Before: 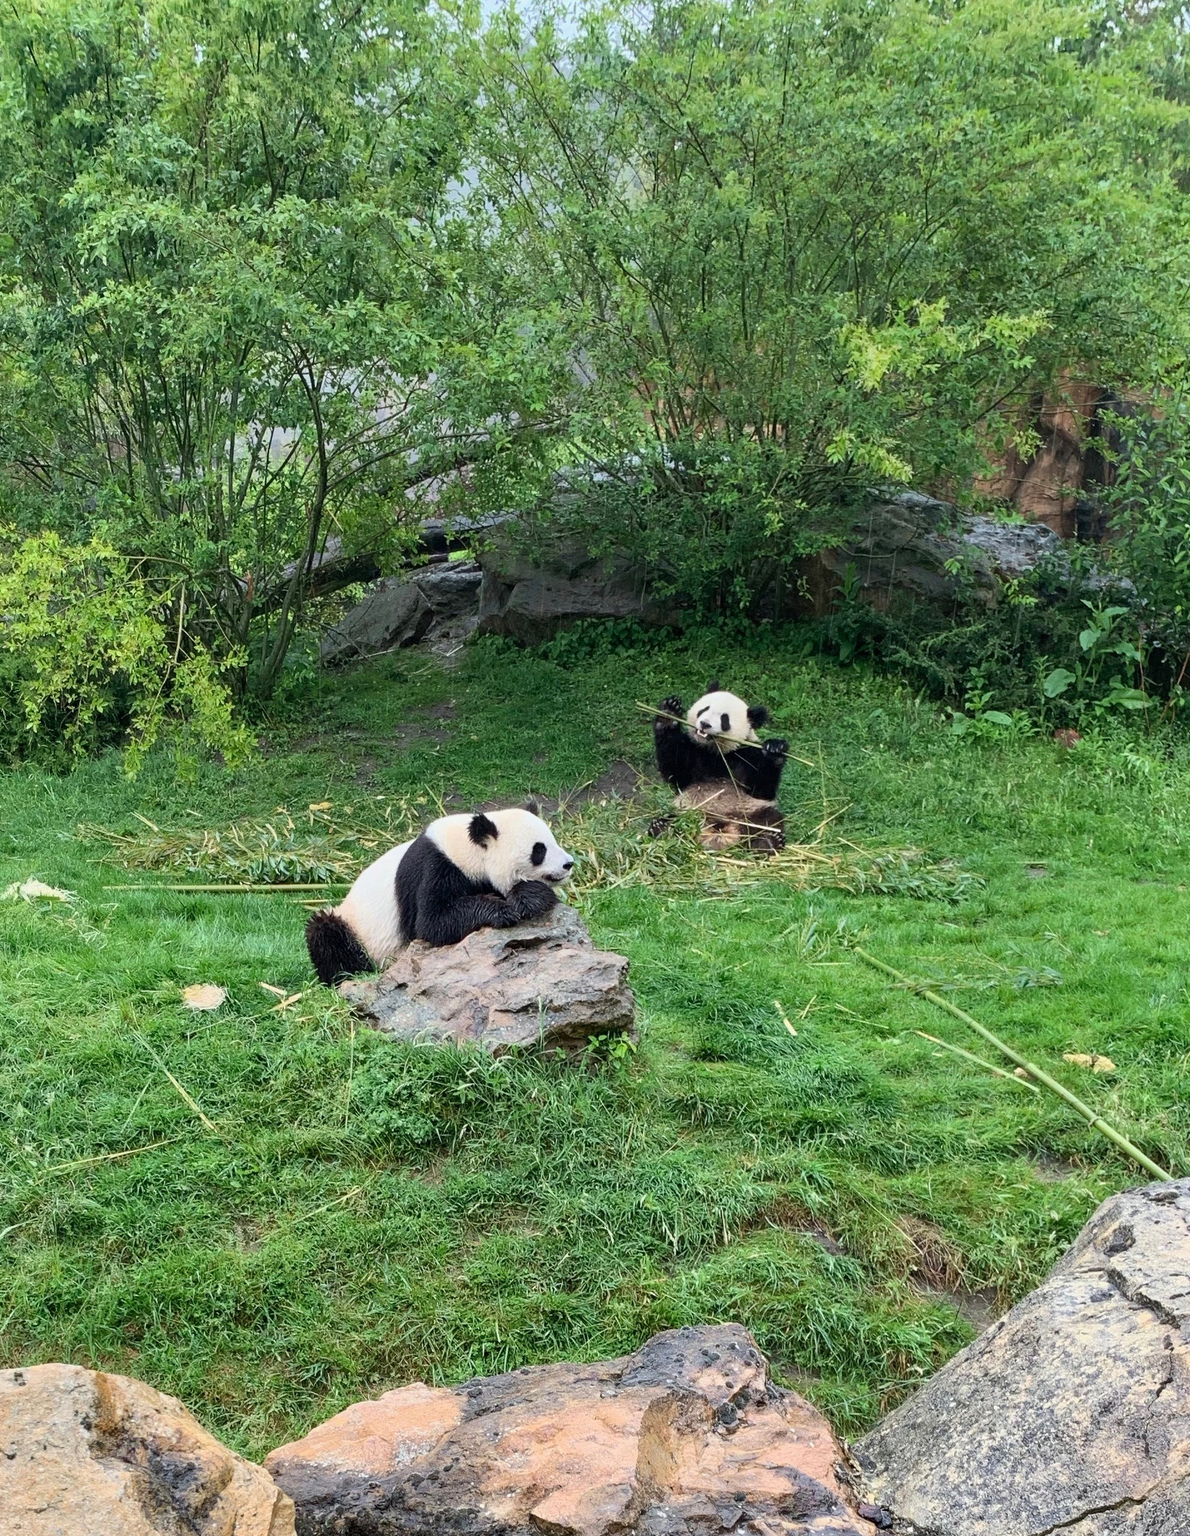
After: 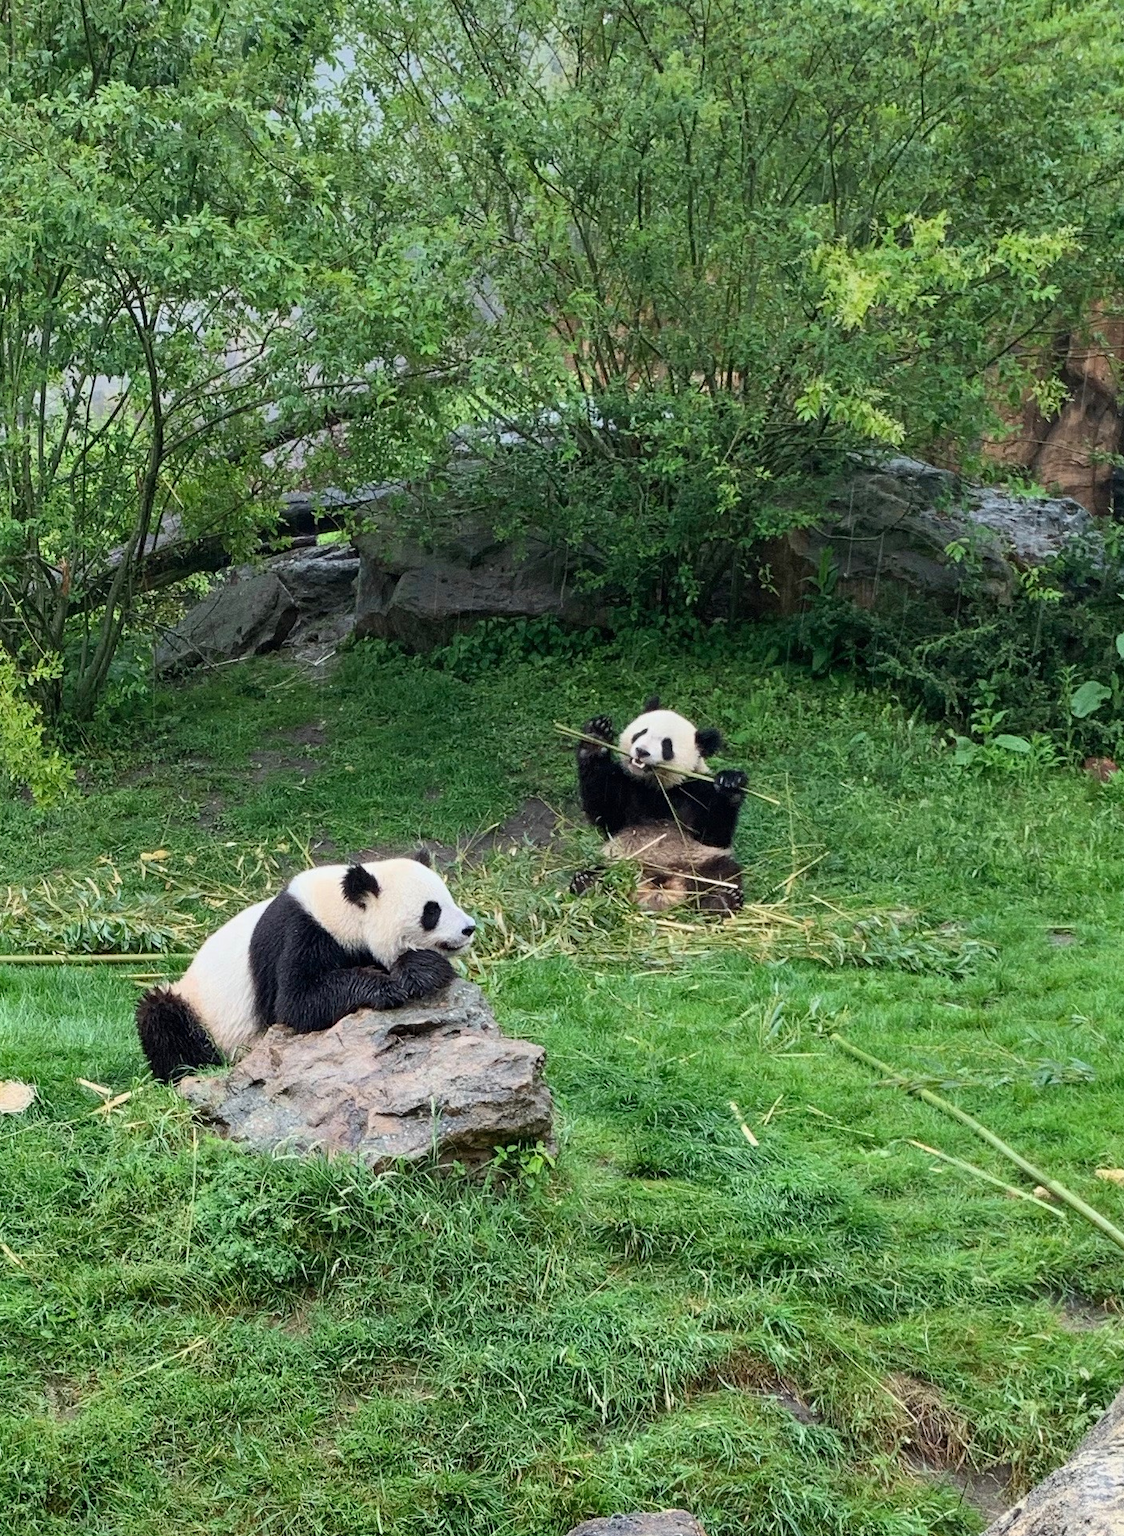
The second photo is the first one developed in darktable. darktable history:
crop: left 16.691%, top 8.523%, right 8.678%, bottom 12.499%
